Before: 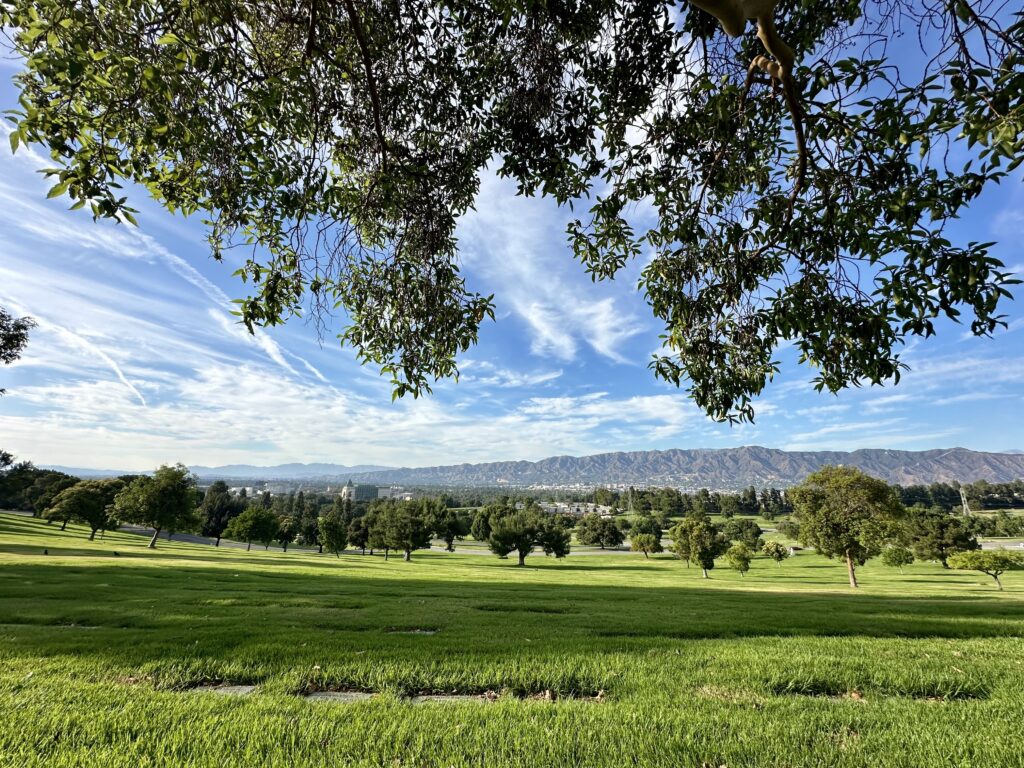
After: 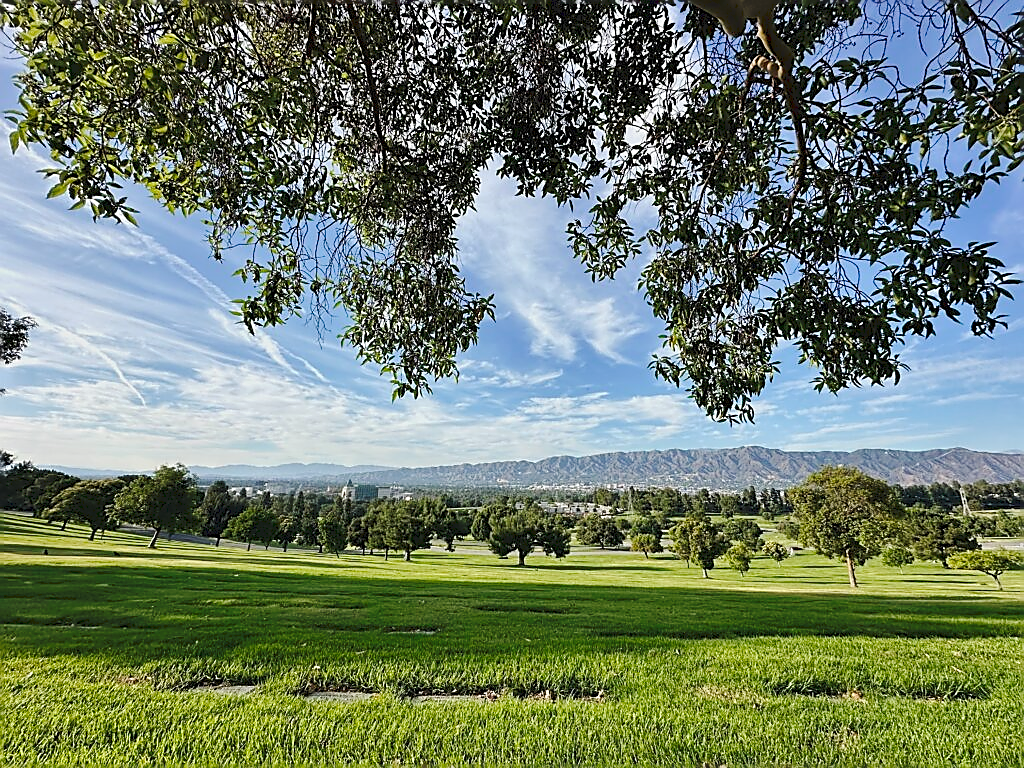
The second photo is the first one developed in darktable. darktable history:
sharpen: radius 1.4, amount 1.25, threshold 0.7
shadows and highlights: soften with gaussian
exposure: exposure -0.242 EV, compensate highlight preservation false
tone curve: curves: ch0 [(0, 0) (0.003, 0.068) (0.011, 0.079) (0.025, 0.092) (0.044, 0.107) (0.069, 0.121) (0.1, 0.134) (0.136, 0.16) (0.177, 0.198) (0.224, 0.242) (0.277, 0.312) (0.335, 0.384) (0.399, 0.461) (0.468, 0.539) (0.543, 0.622) (0.623, 0.691) (0.709, 0.763) (0.801, 0.833) (0.898, 0.909) (1, 1)], preserve colors none
